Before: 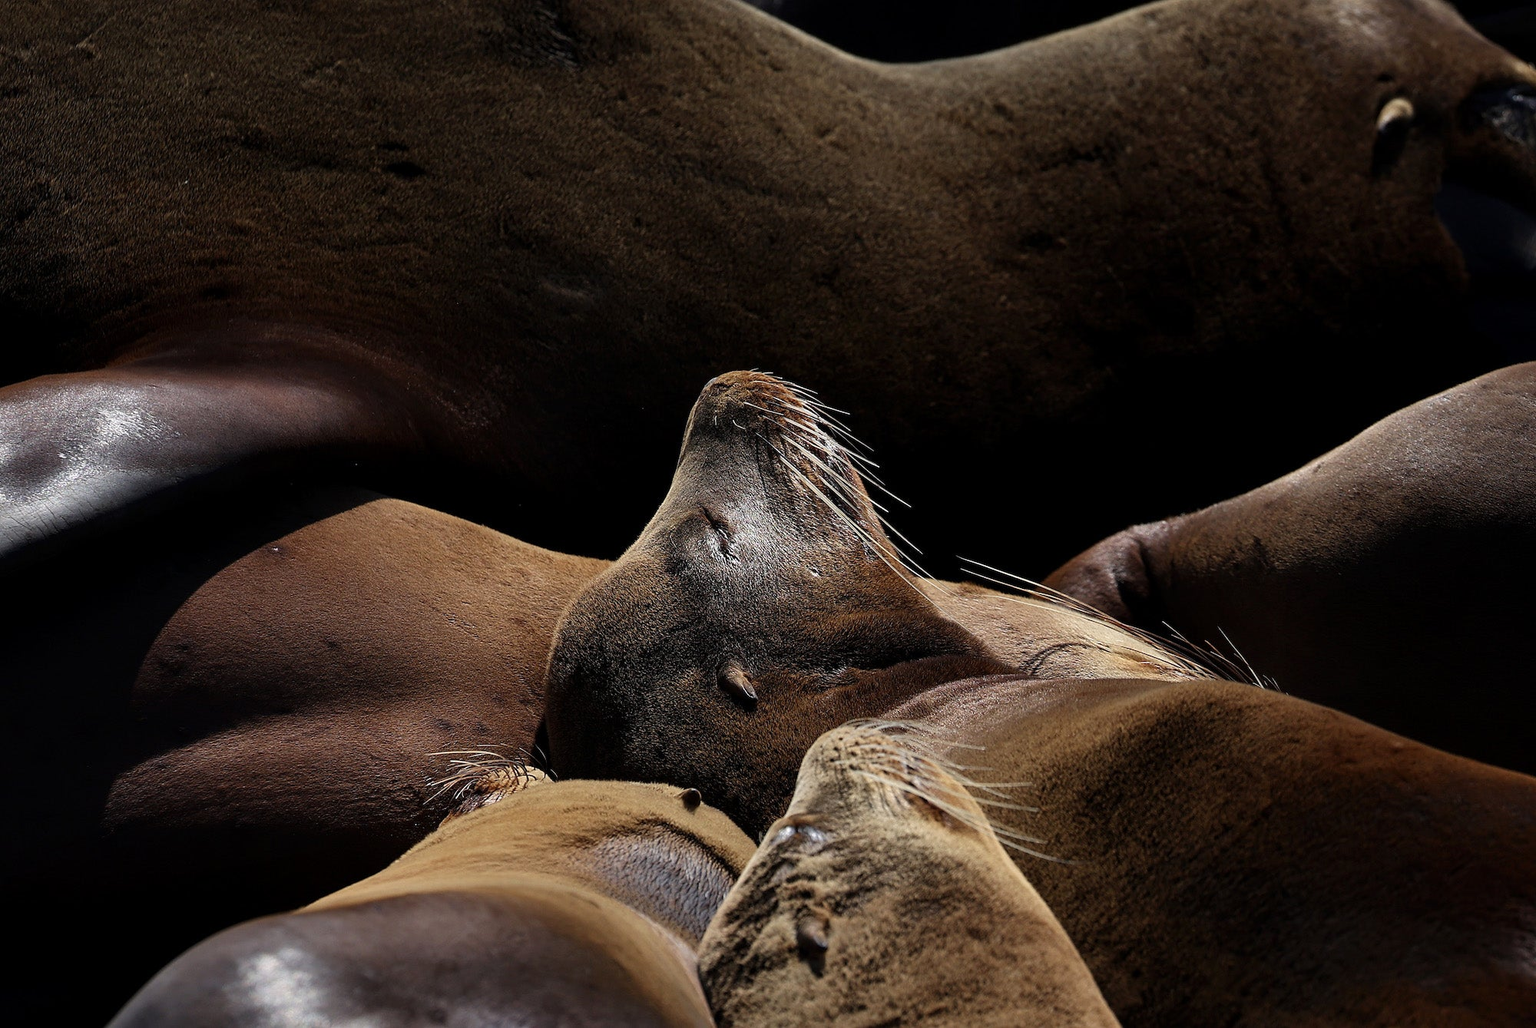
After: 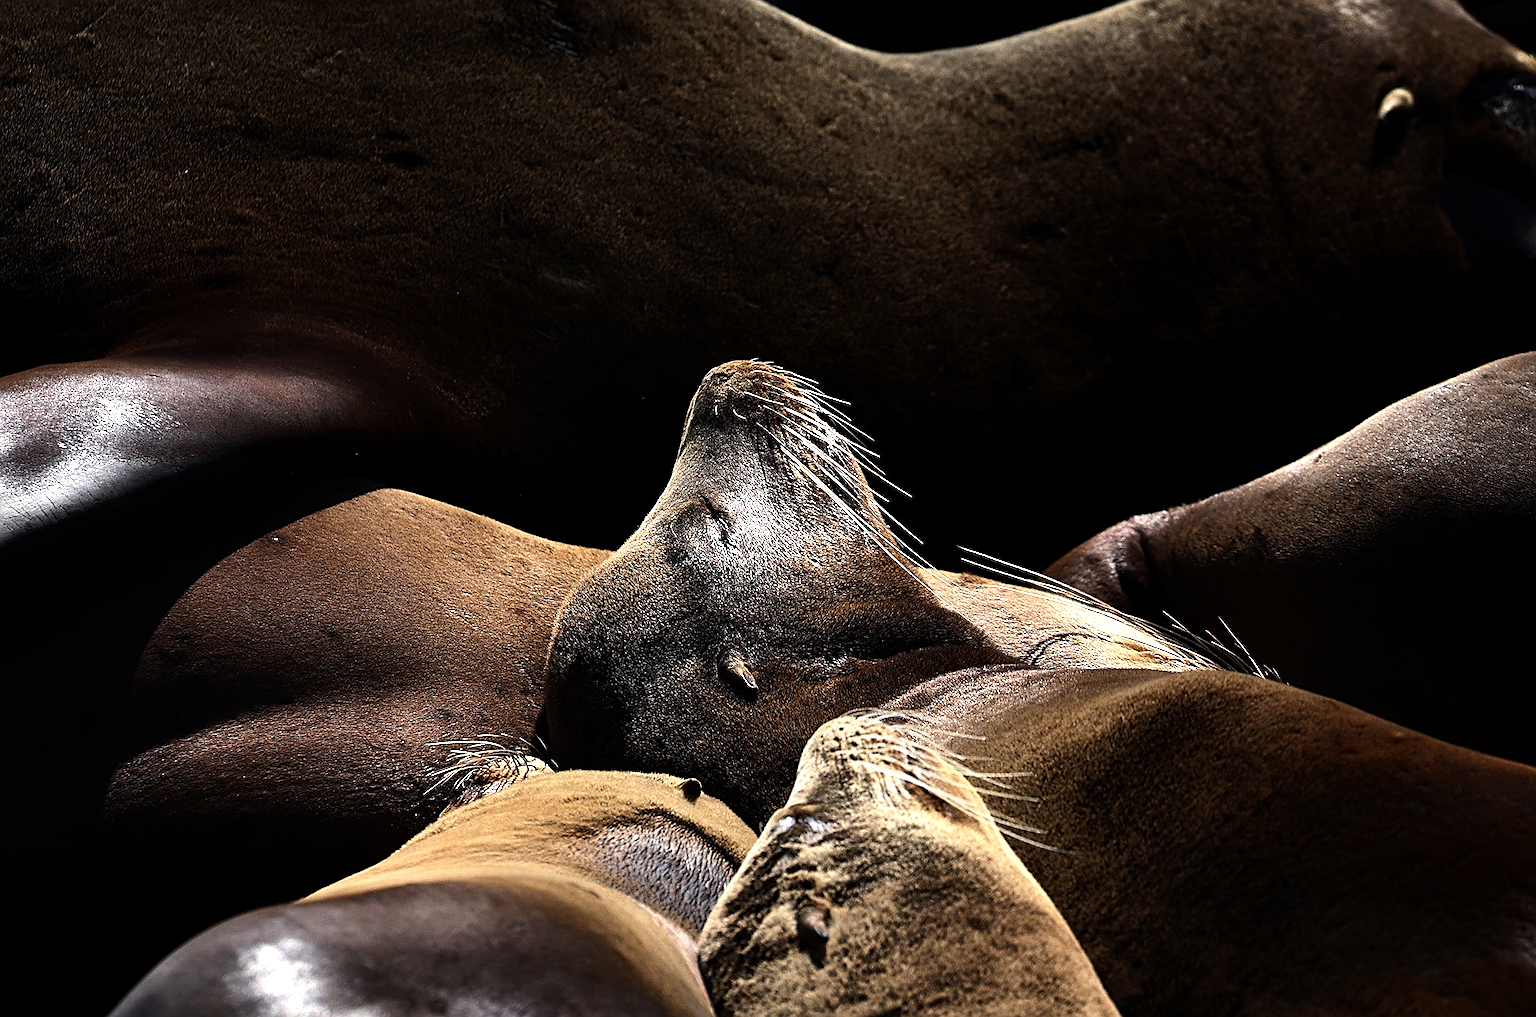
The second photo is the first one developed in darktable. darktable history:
tone equalizer: -8 EV -1.08 EV, -7 EV -1.01 EV, -6 EV -0.867 EV, -5 EV -0.578 EV, -3 EV 0.578 EV, -2 EV 0.867 EV, -1 EV 1.01 EV, +0 EV 1.08 EV, edges refinement/feathering 500, mask exposure compensation -1.57 EV, preserve details no
crop: top 1.049%, right 0.001%
exposure: exposure 0.2 EV, compensate highlight preservation false
sharpen: amount 0.478
